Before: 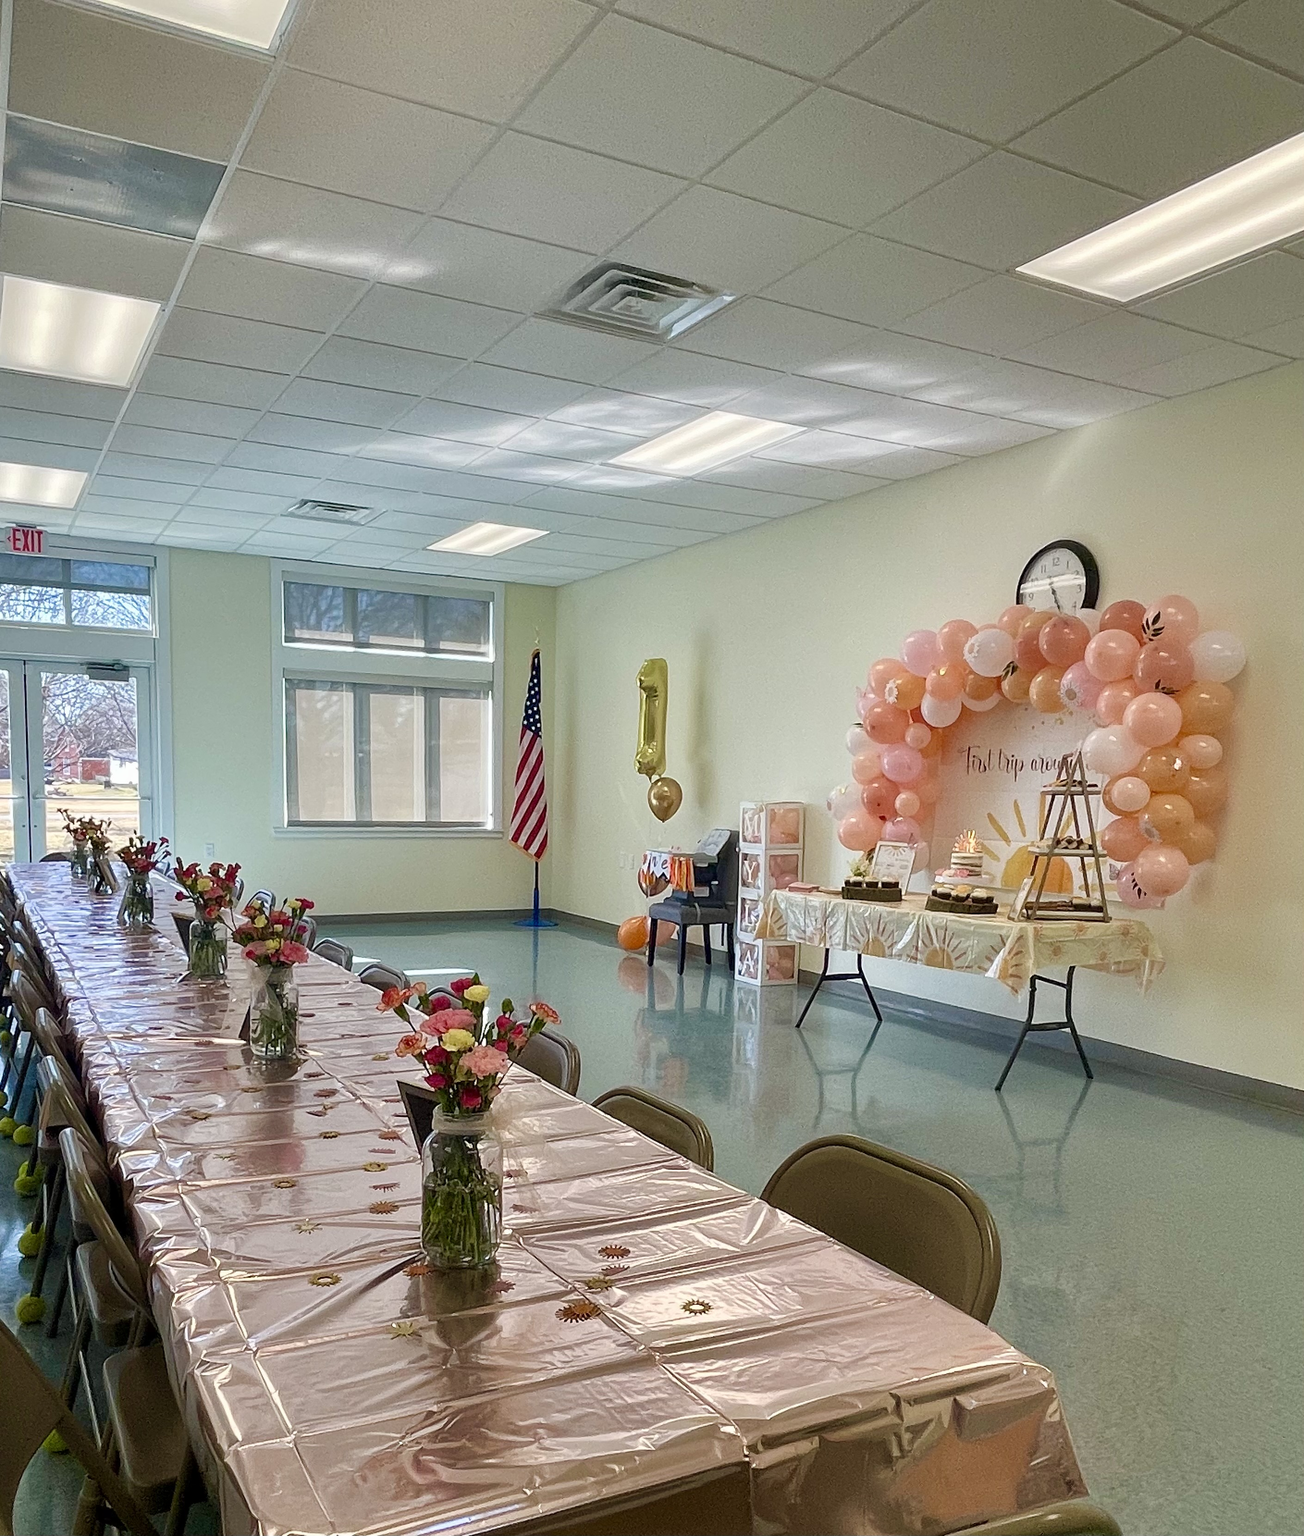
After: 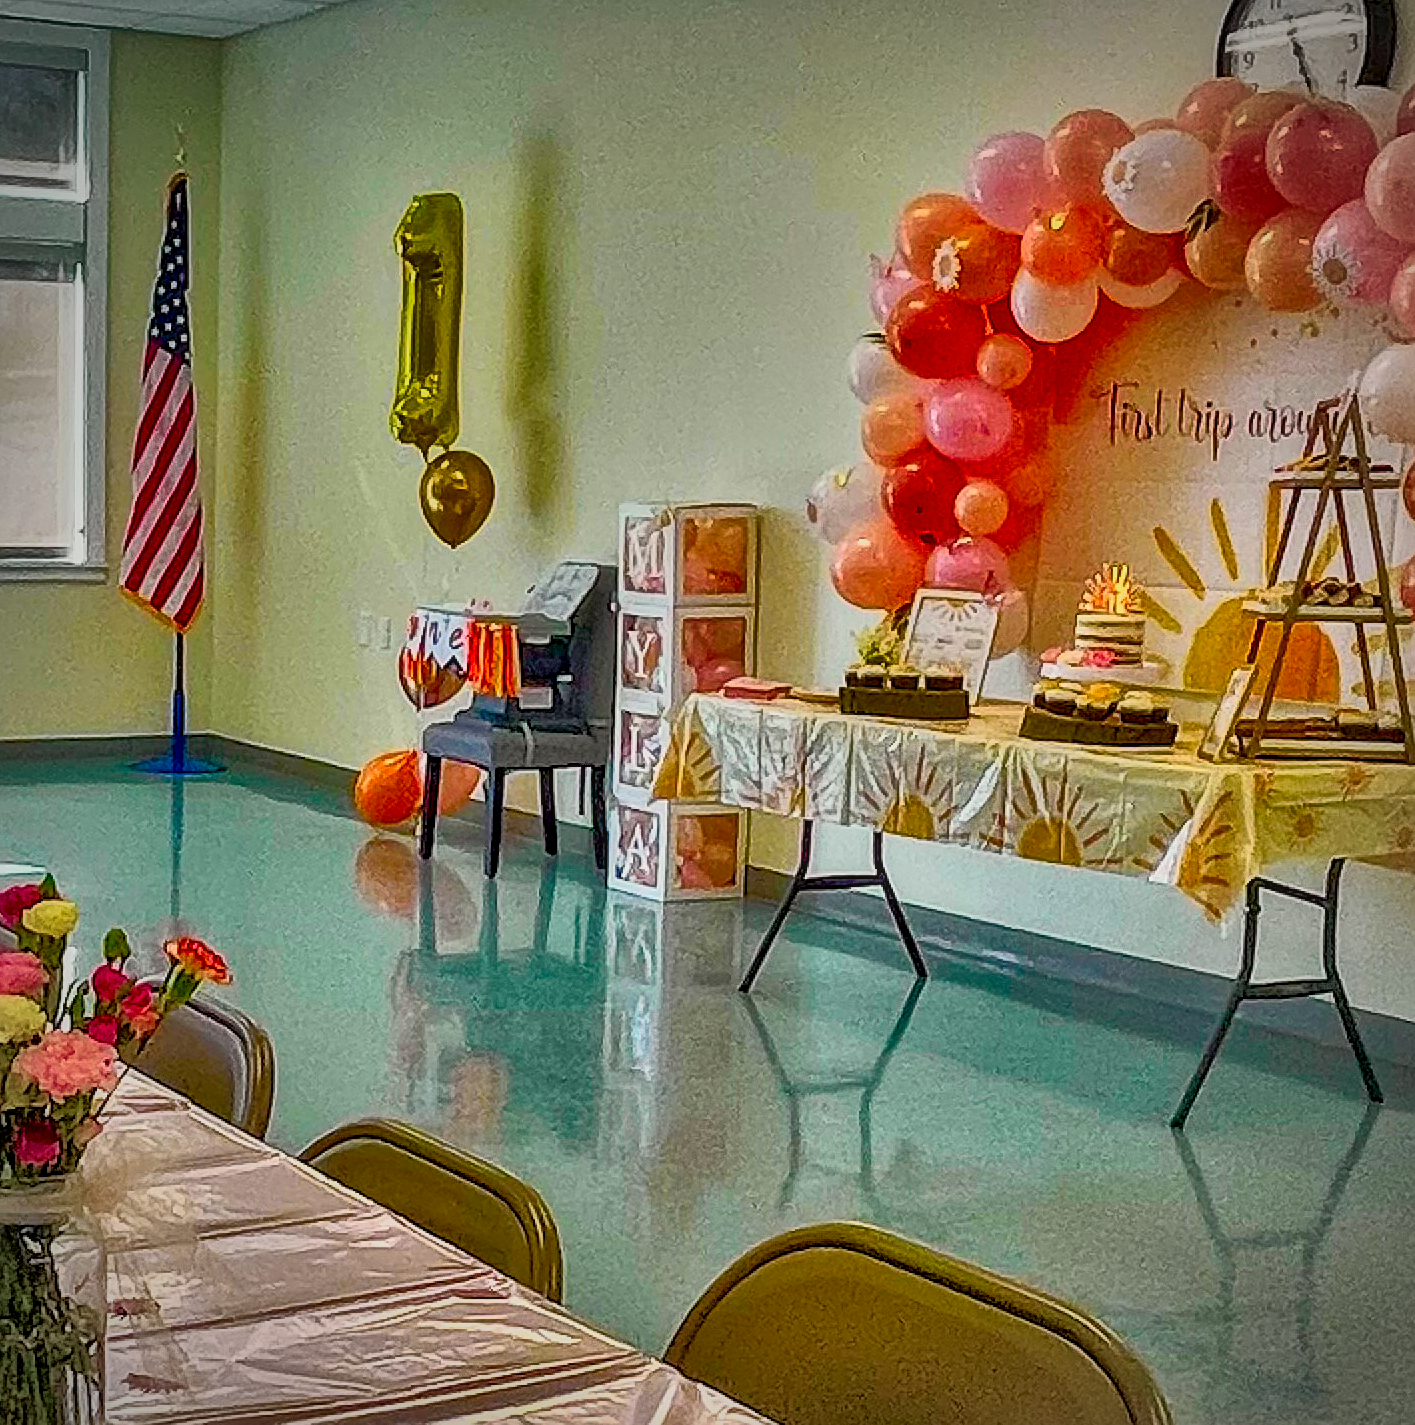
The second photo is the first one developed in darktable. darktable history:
tone curve: curves: ch0 [(0, 0.021) (0.049, 0.044) (0.157, 0.131) (0.359, 0.419) (0.469, 0.544) (0.634, 0.722) (0.839, 0.909) (0.998, 0.978)]; ch1 [(0, 0) (0.437, 0.408) (0.472, 0.47) (0.502, 0.503) (0.527, 0.53) (0.564, 0.573) (0.614, 0.654) (0.669, 0.748) (0.859, 0.899) (1, 1)]; ch2 [(0, 0) (0.33, 0.301) (0.421, 0.443) (0.487, 0.504) (0.502, 0.509) (0.535, 0.537) (0.565, 0.595) (0.608, 0.667) (1, 1)], color space Lab, independent channels, preserve colors none
local contrast: detail 130%
color balance rgb: perceptual saturation grading › global saturation 39.62%
crop: left 34.8%, top 37.046%, right 15.021%, bottom 20.027%
vignetting: on, module defaults
tone equalizer: -7 EV 0.159 EV, -6 EV 0.597 EV, -5 EV 1.14 EV, -4 EV 1.33 EV, -3 EV 1.14 EV, -2 EV 0.6 EV, -1 EV 0.165 EV
sharpen: on, module defaults
shadows and highlights: shadows 81.24, white point adjustment -9.06, highlights -61.45, highlights color adjustment 46.63%, soften with gaussian
